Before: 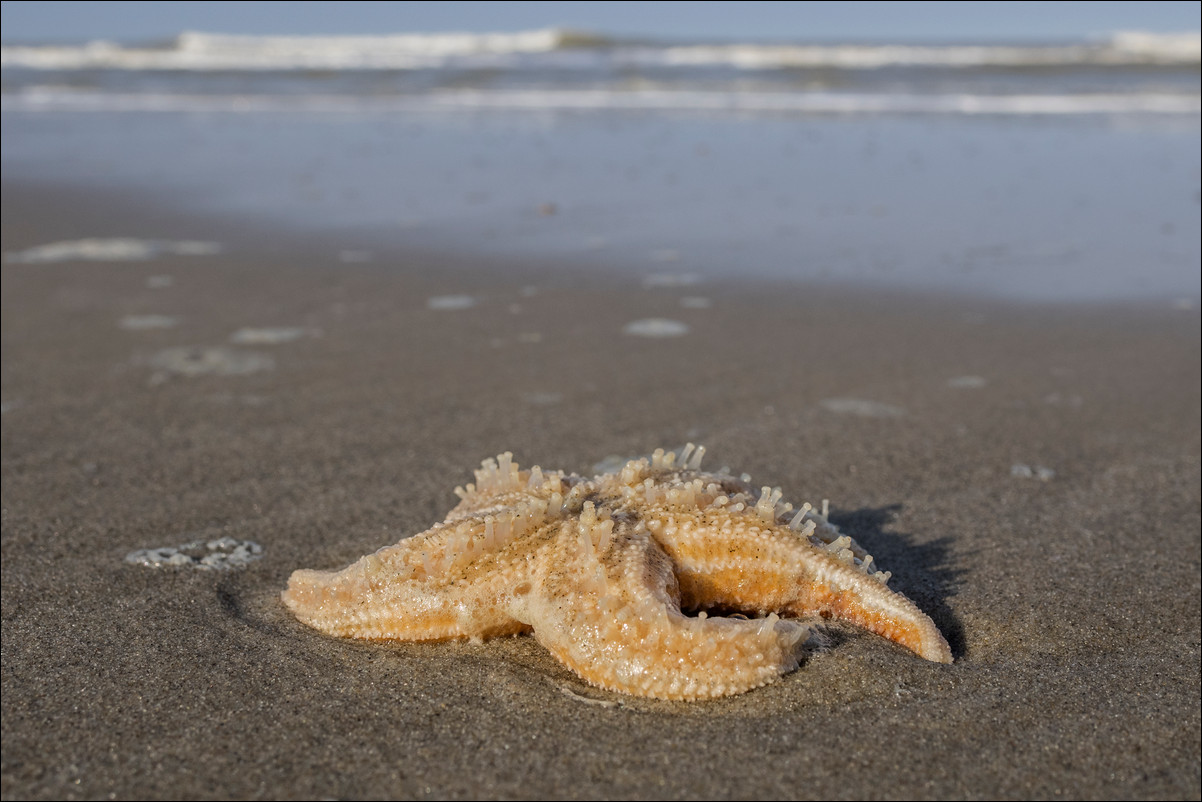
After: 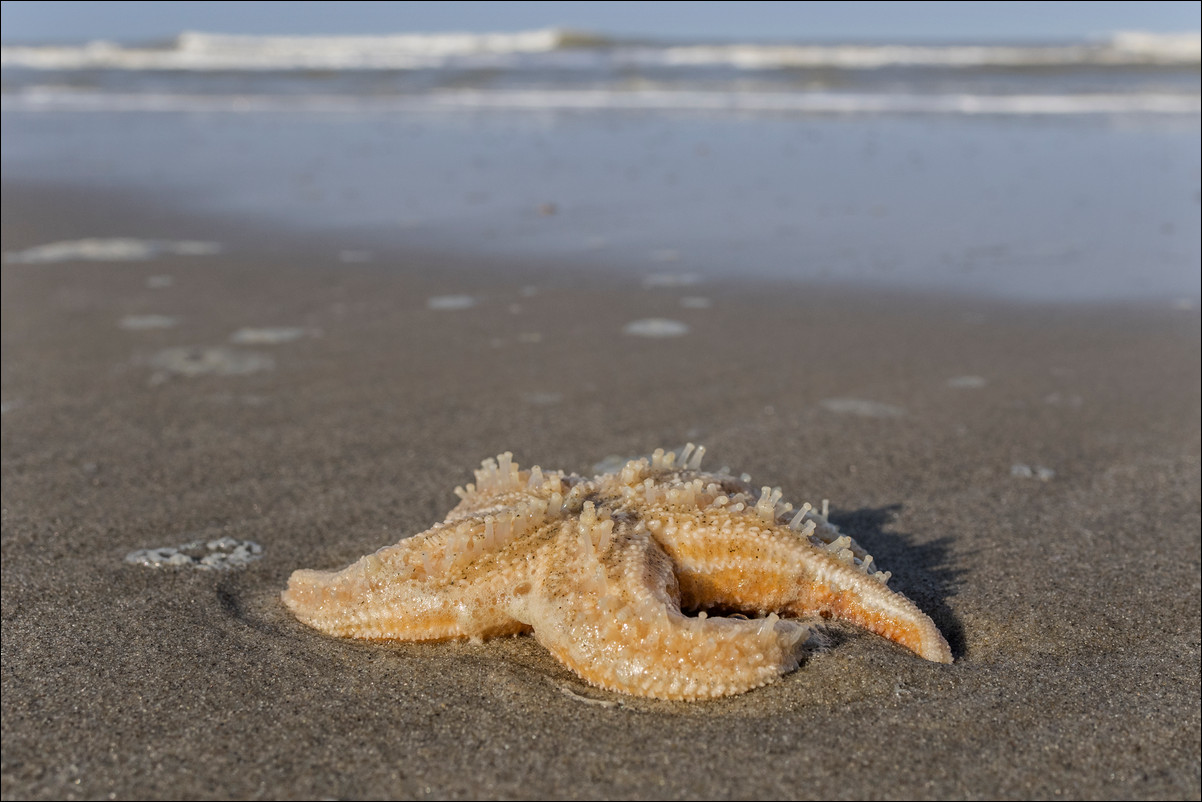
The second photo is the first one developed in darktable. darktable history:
shadows and highlights: shadows 30.71, highlights -62.6, soften with gaussian
